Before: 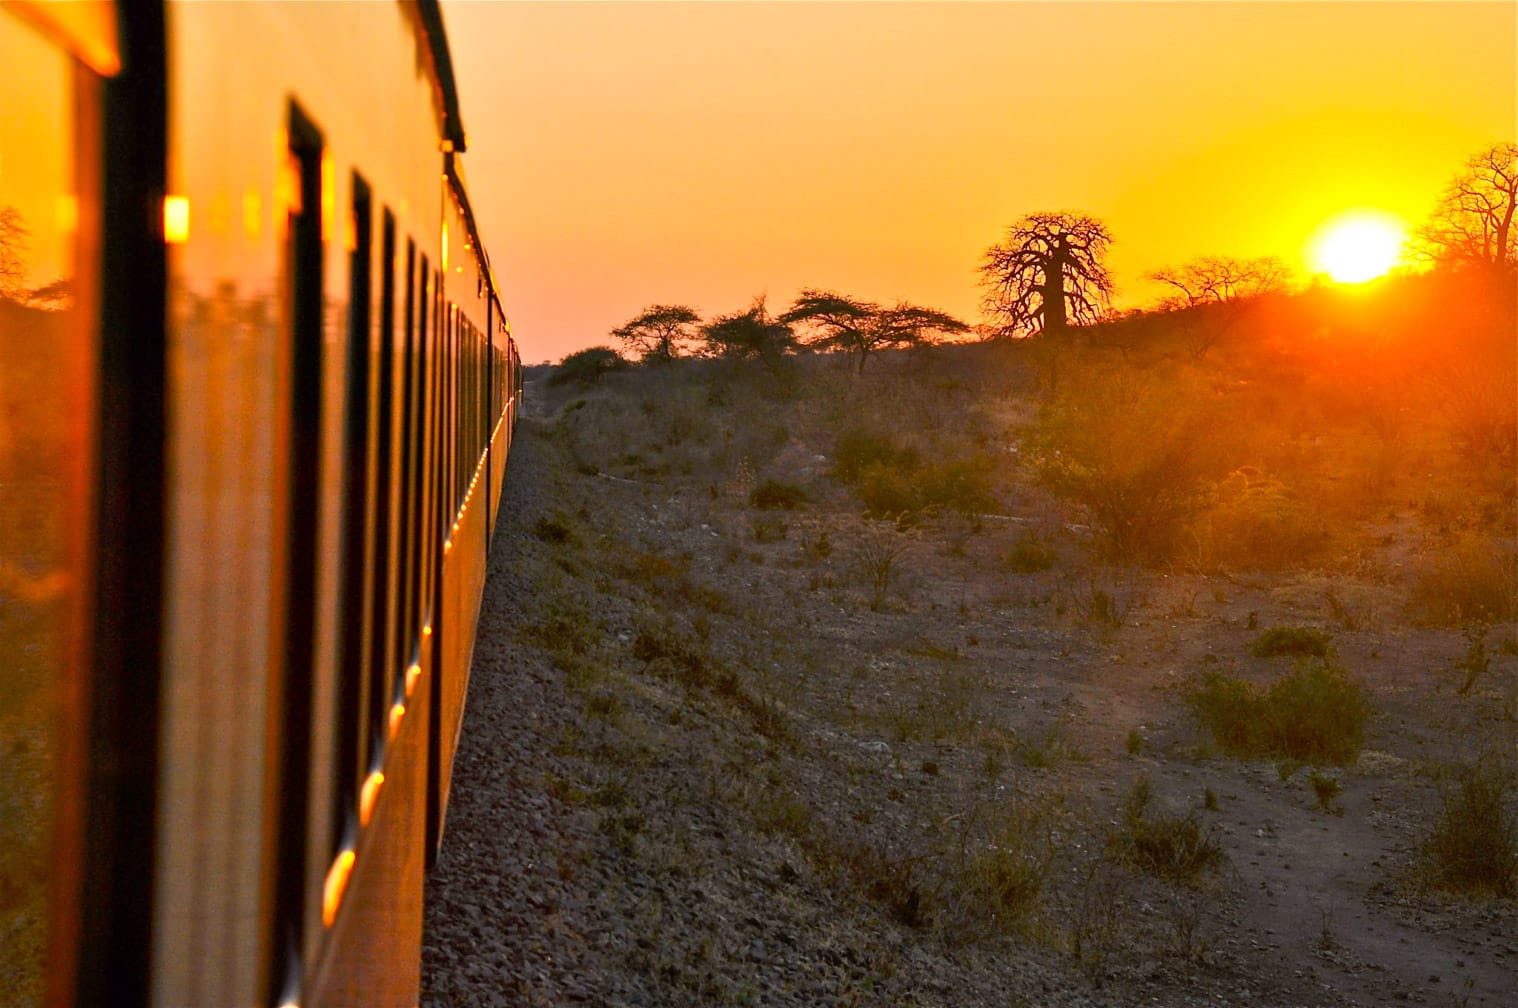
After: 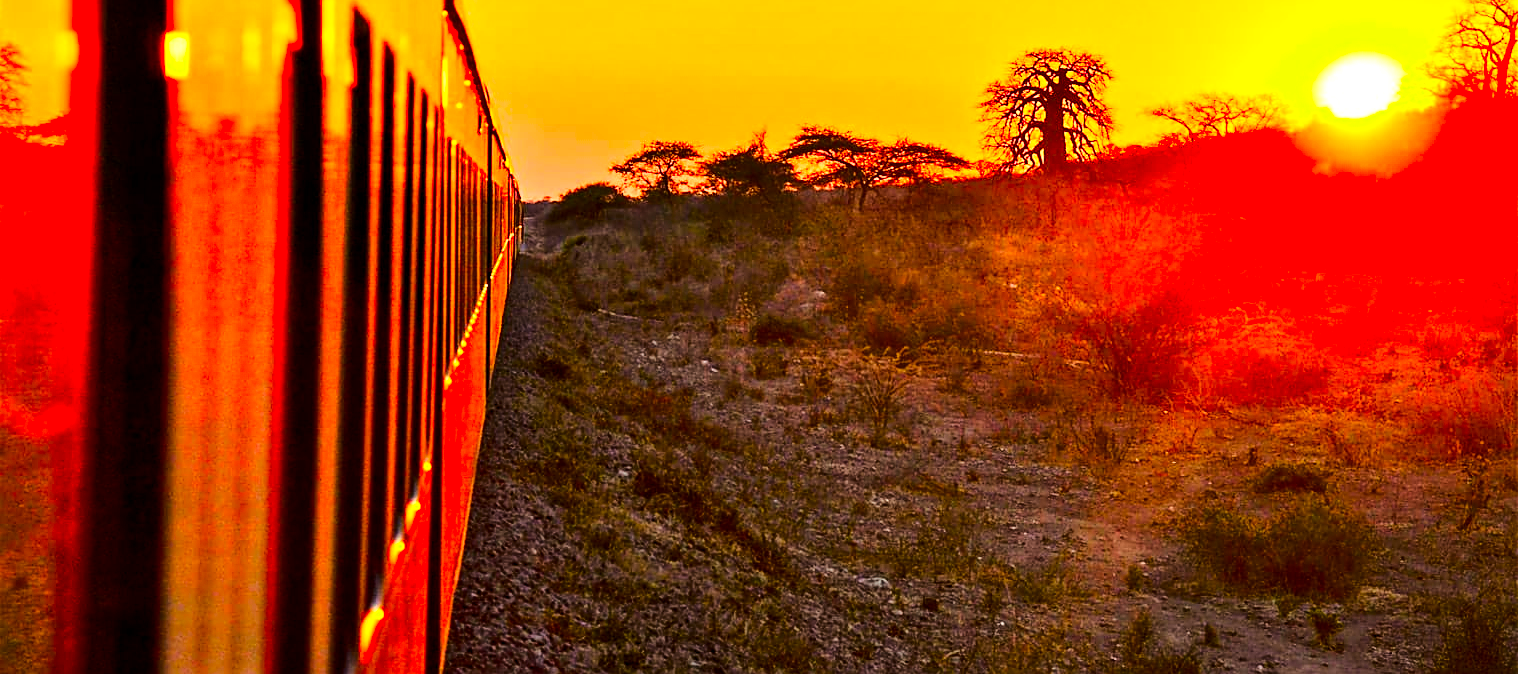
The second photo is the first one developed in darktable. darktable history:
sharpen: on, module defaults
base curve: curves: ch0 [(0, 0) (0.04, 0.03) (0.133, 0.232) (0.448, 0.748) (0.843, 0.968) (1, 1)]
local contrast: highlights 101%, shadows 102%, detail 120%, midtone range 0.2
color balance rgb: shadows lift › chroma 4.514%, shadows lift › hue 27.4°, perceptual saturation grading › global saturation 0.293%, perceptual brilliance grading › global brilliance 2.836%, perceptual brilliance grading › highlights -2.878%, perceptual brilliance grading › shadows 3.251%, global vibrance 9.743%
color correction: highlights b* 0.001, saturation 1.84
crop: top 16.35%, bottom 16.711%
